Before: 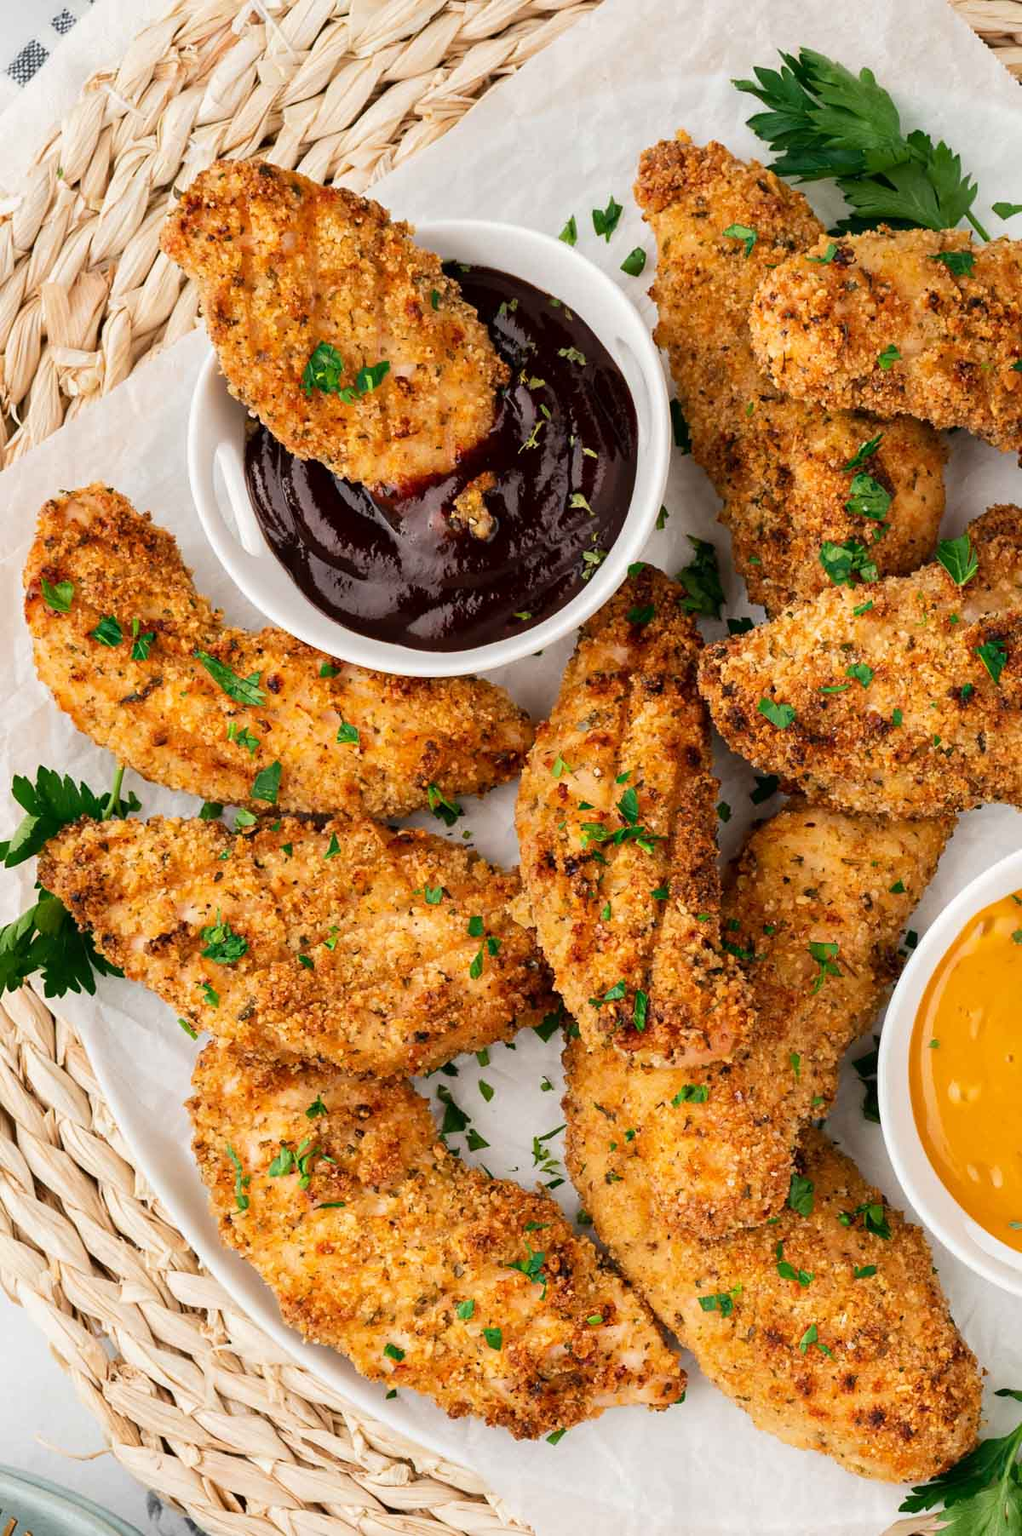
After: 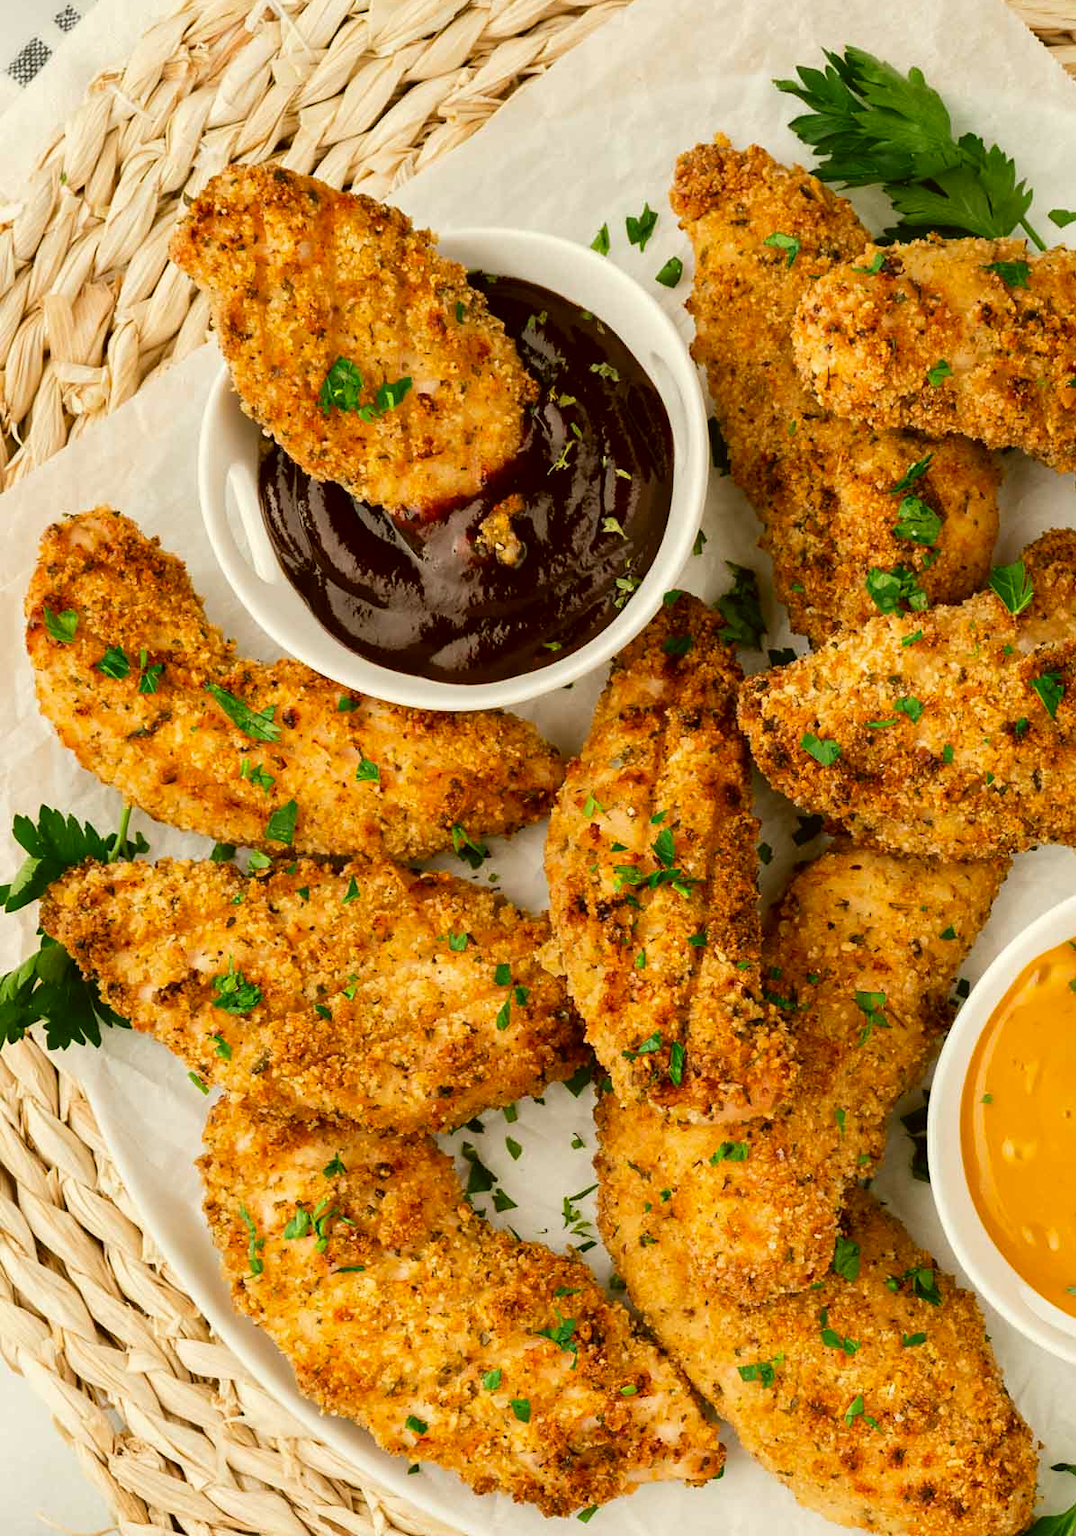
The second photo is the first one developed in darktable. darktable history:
crop: top 0.281%, right 0.254%, bottom 5.086%
color correction: highlights a* -1.23, highlights b* 9.97, shadows a* 0.865, shadows b* 19.15
